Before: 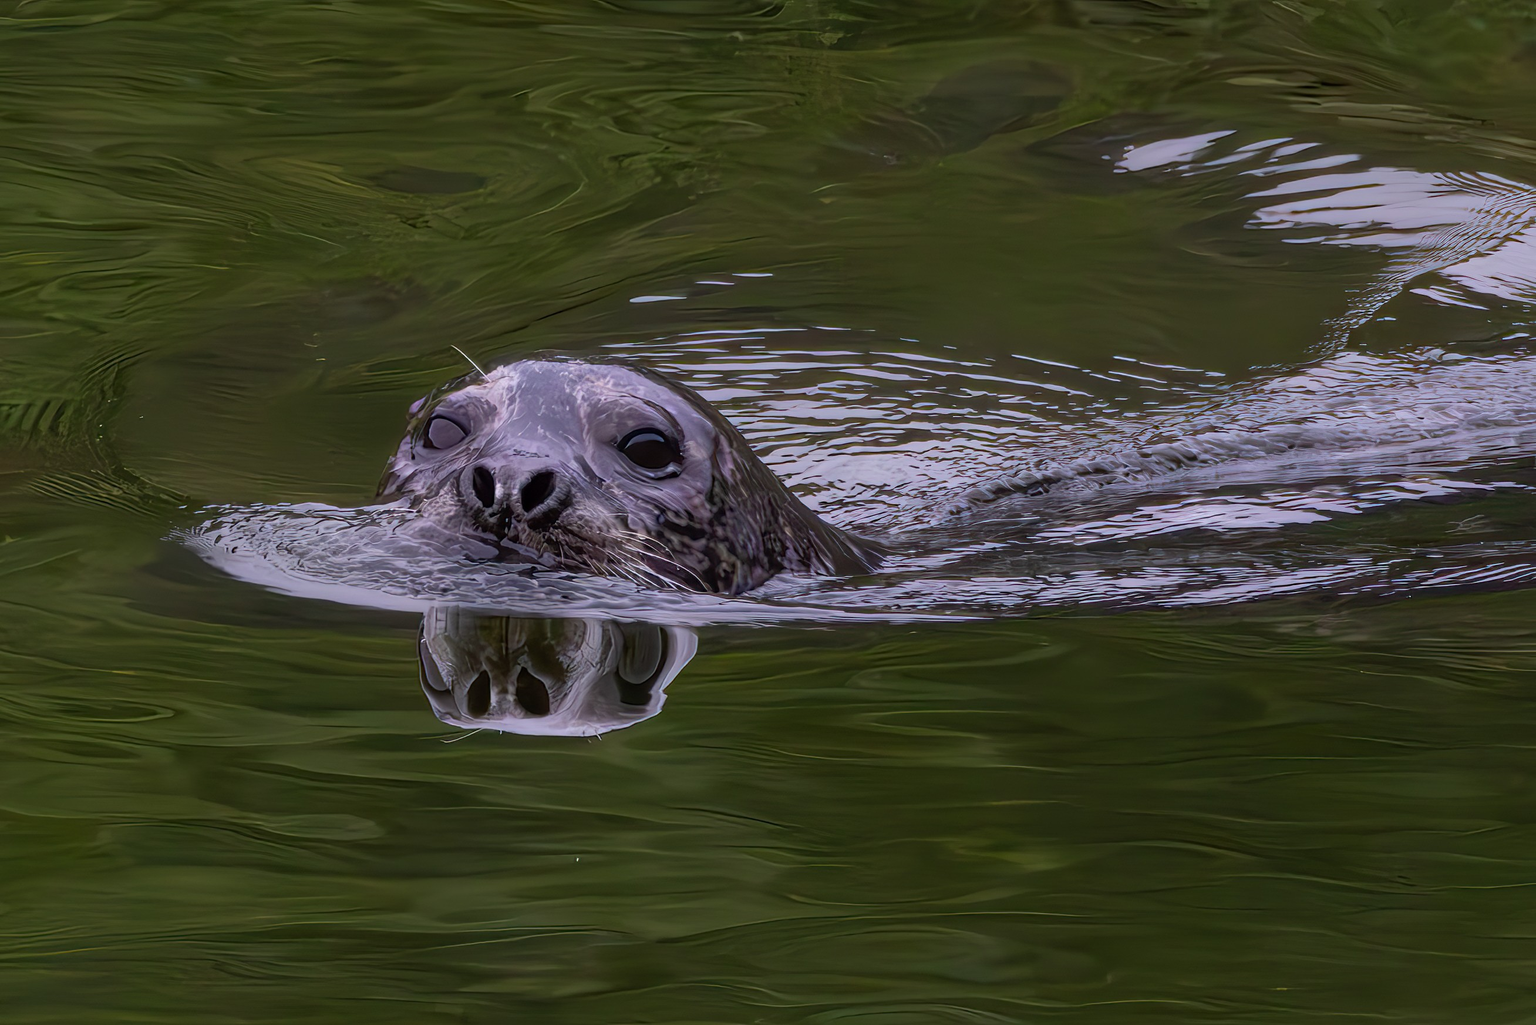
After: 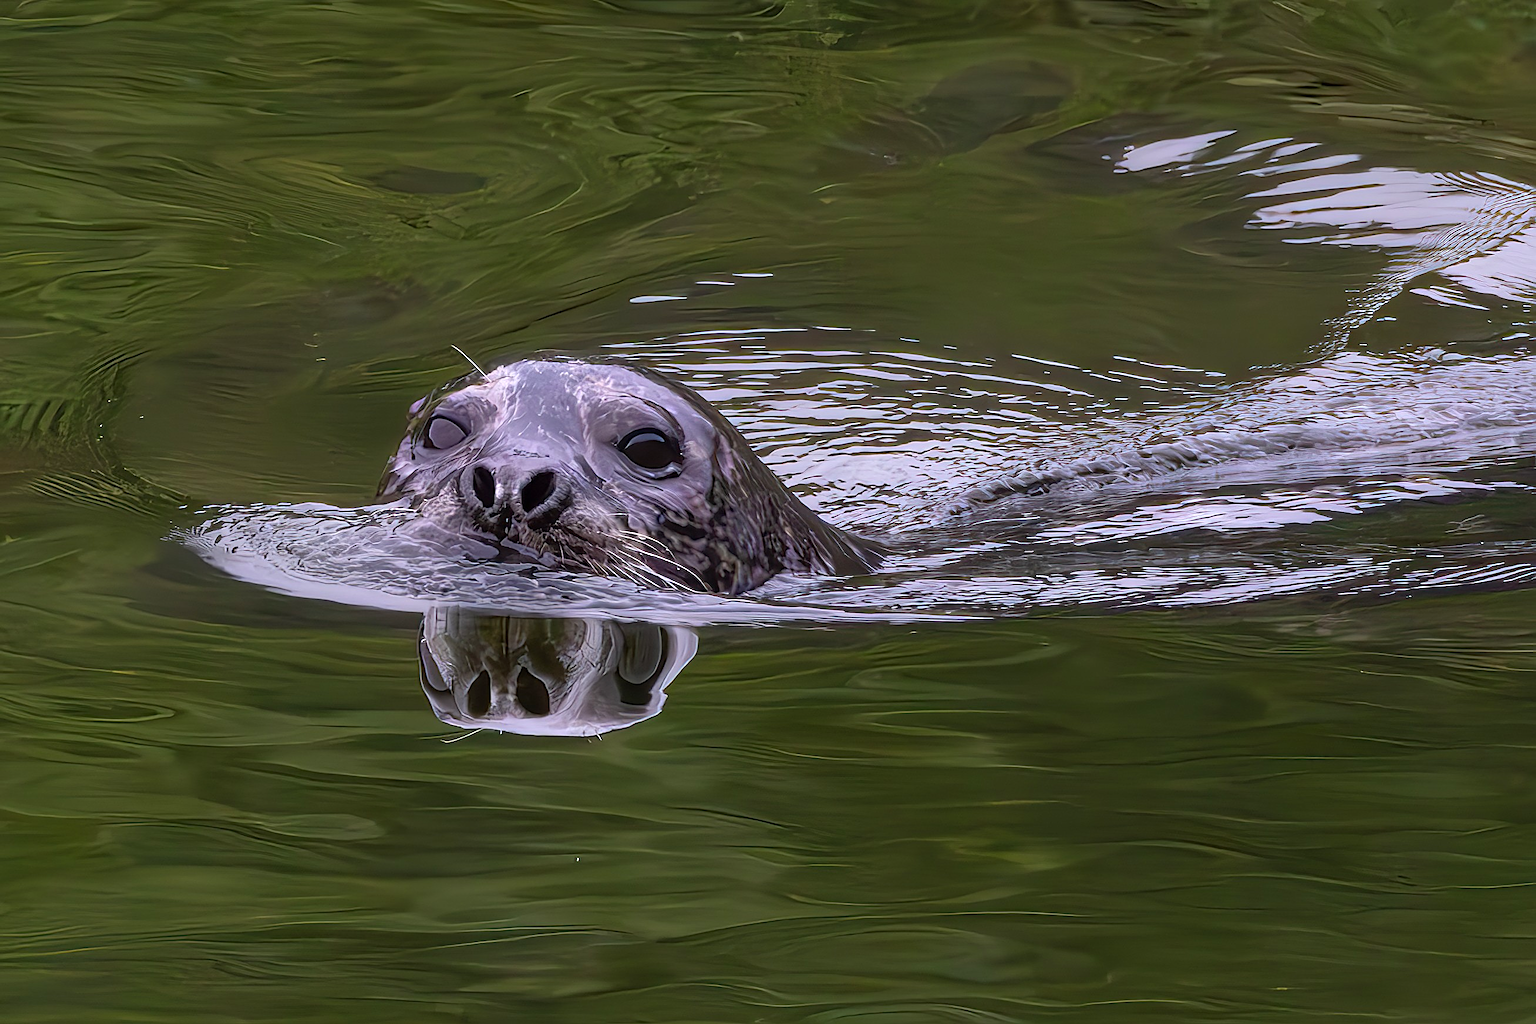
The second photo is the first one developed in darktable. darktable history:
sharpen: on, module defaults
exposure: black level correction 0, exposure 0.499 EV, compensate highlight preservation false
